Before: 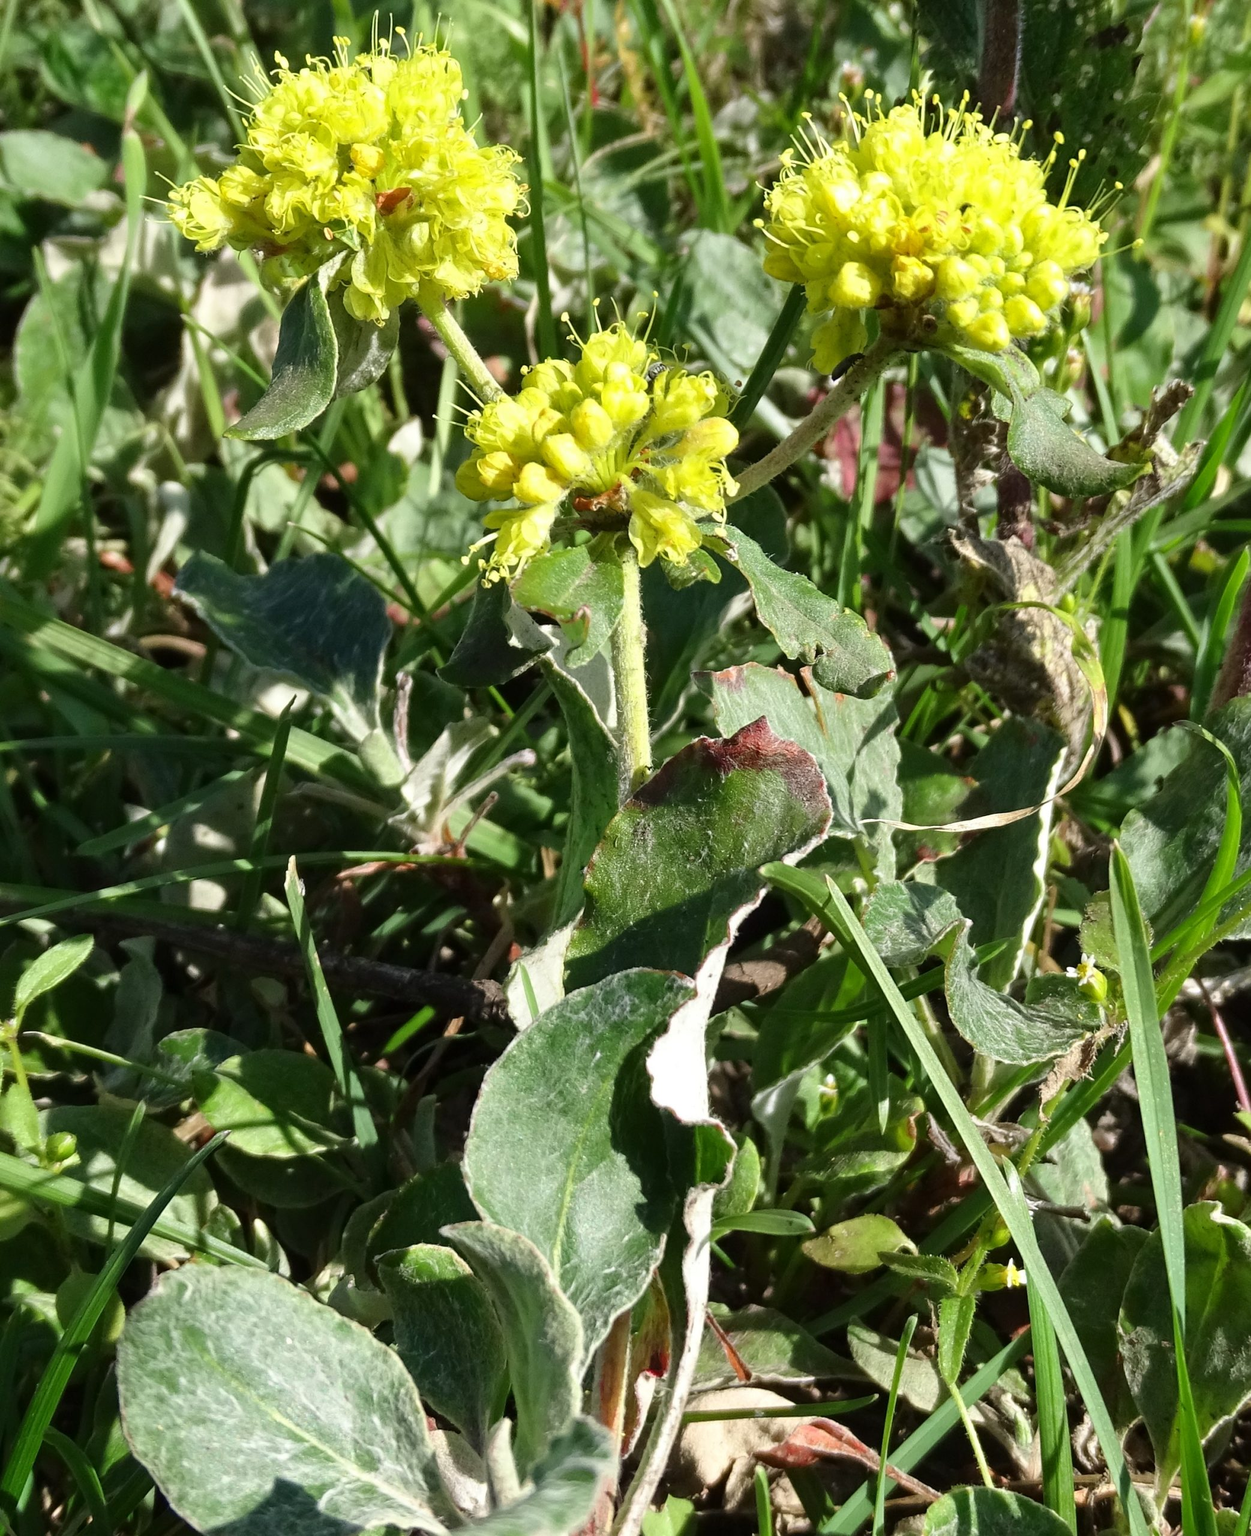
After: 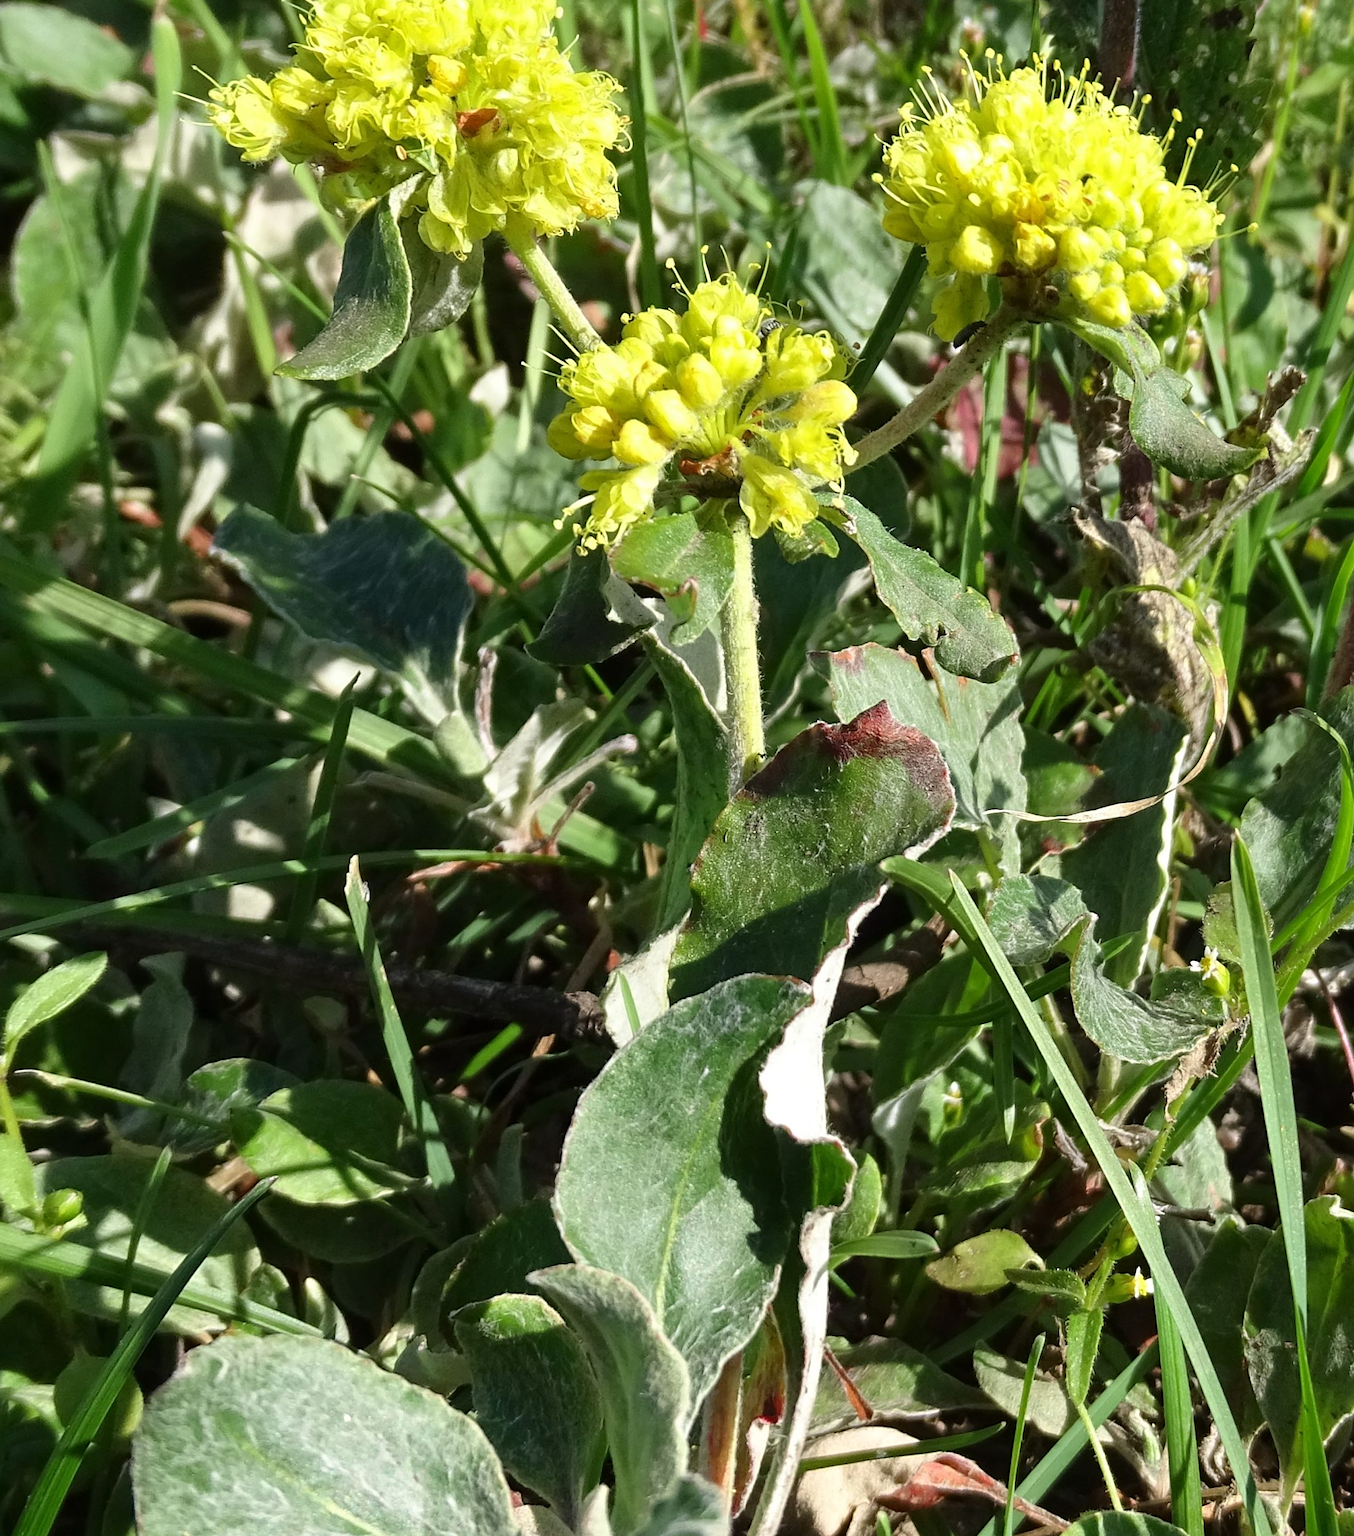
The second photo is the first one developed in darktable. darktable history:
rotate and perspective: rotation -0.013°, lens shift (vertical) -0.027, lens shift (horizontal) 0.178, crop left 0.016, crop right 0.989, crop top 0.082, crop bottom 0.918
sharpen: amount 0.2
